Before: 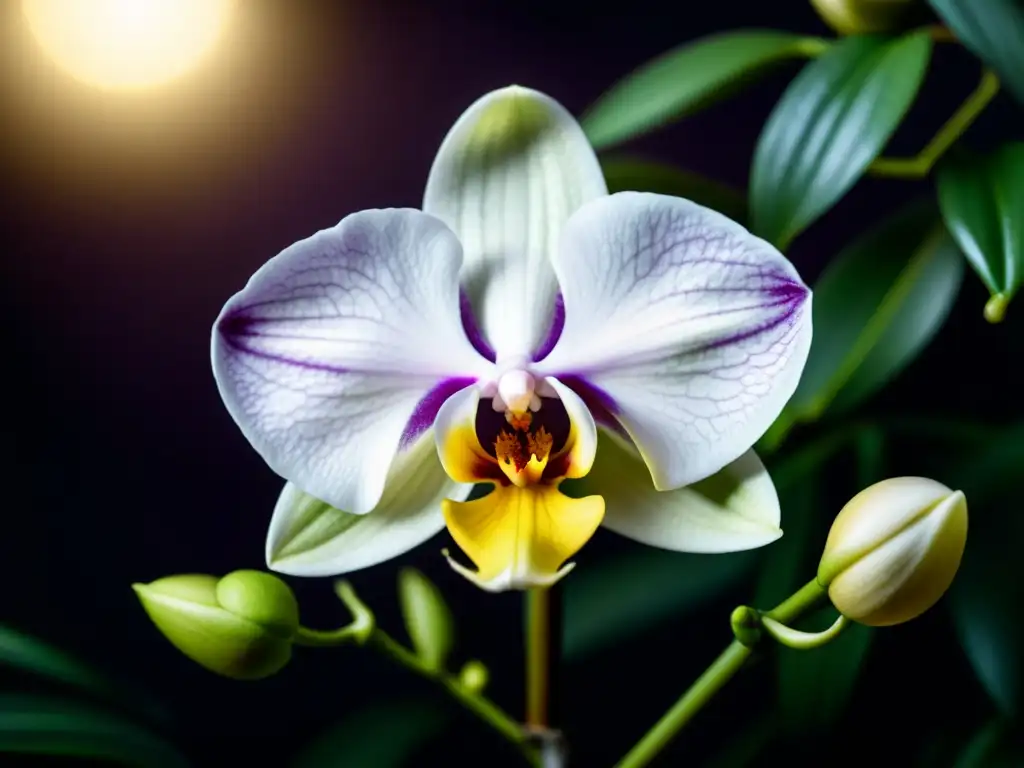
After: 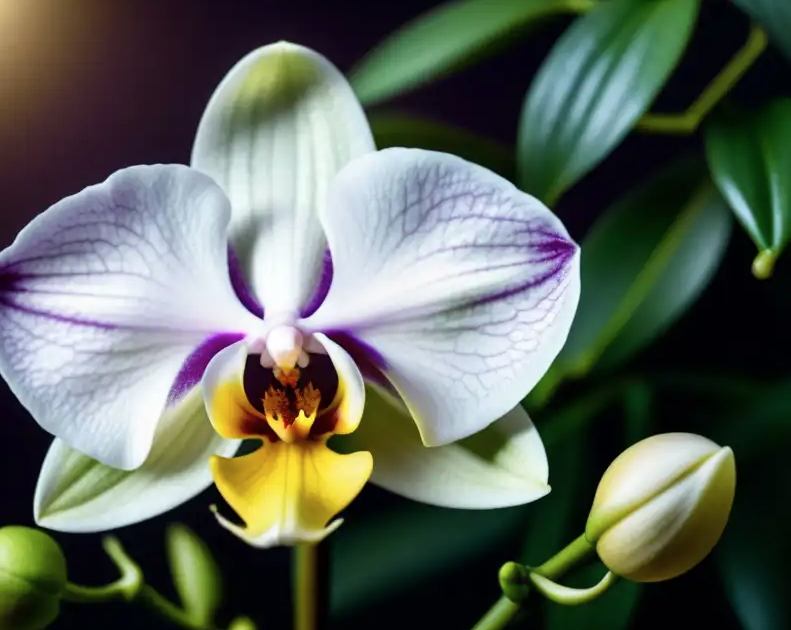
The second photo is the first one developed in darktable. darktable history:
contrast brightness saturation: saturation -0.082
crop: left 22.72%, top 5.842%, bottom 11.585%
